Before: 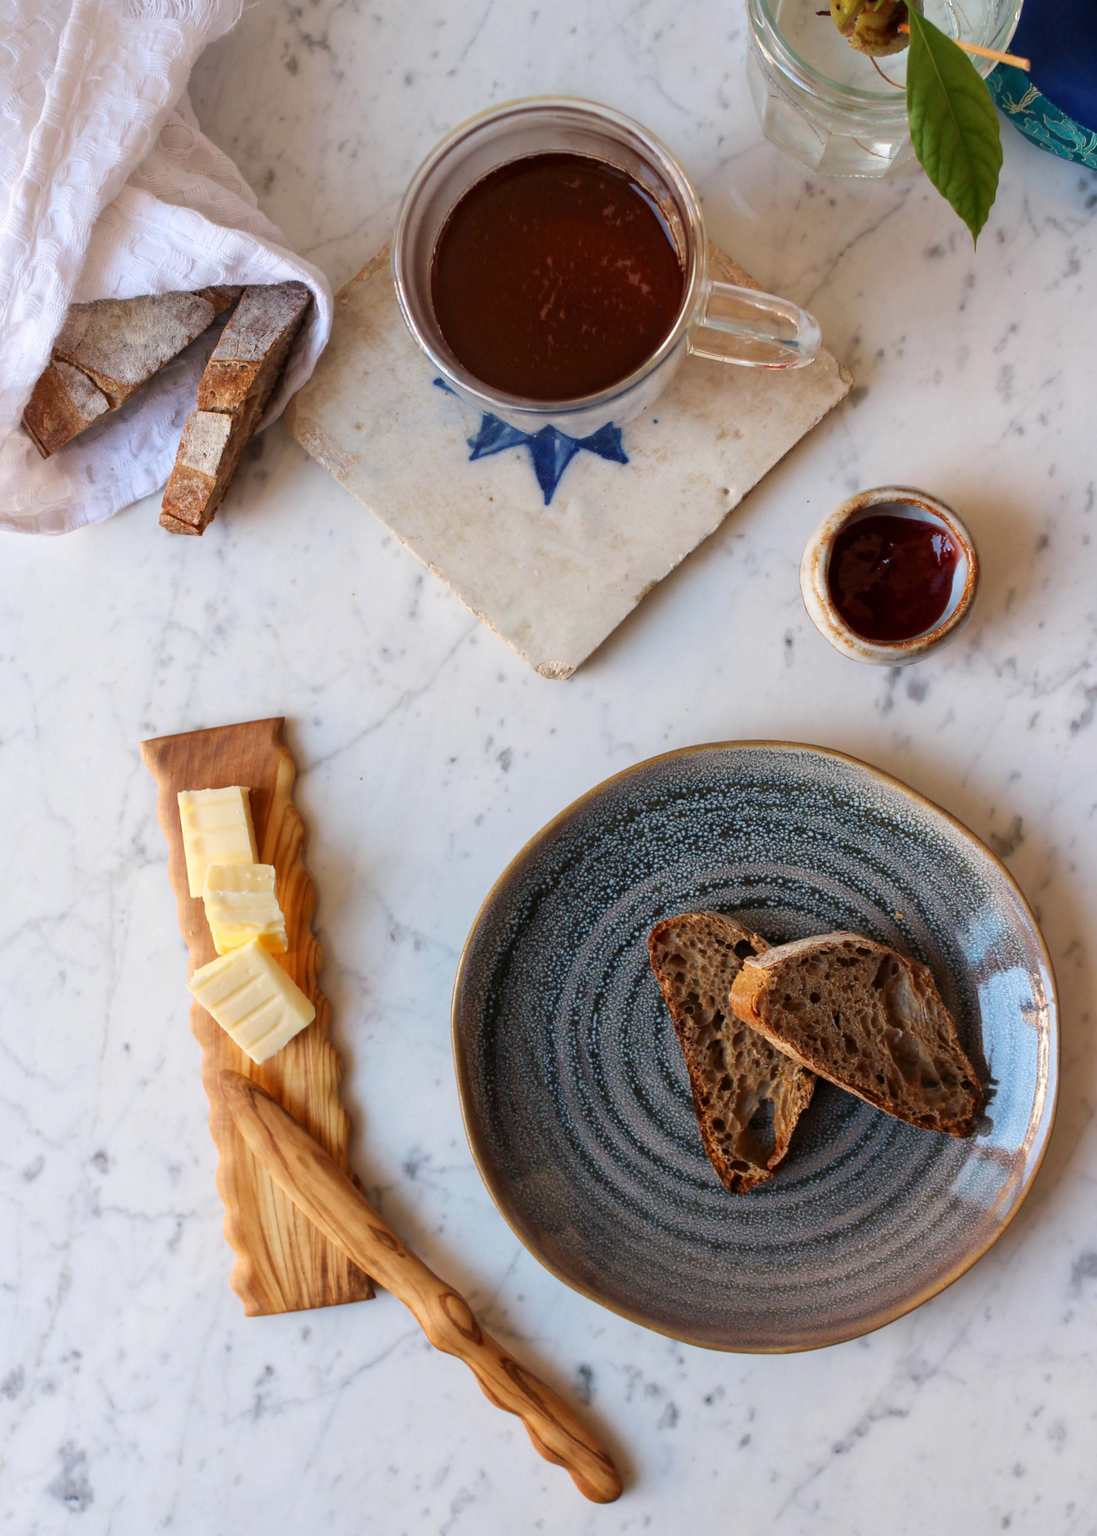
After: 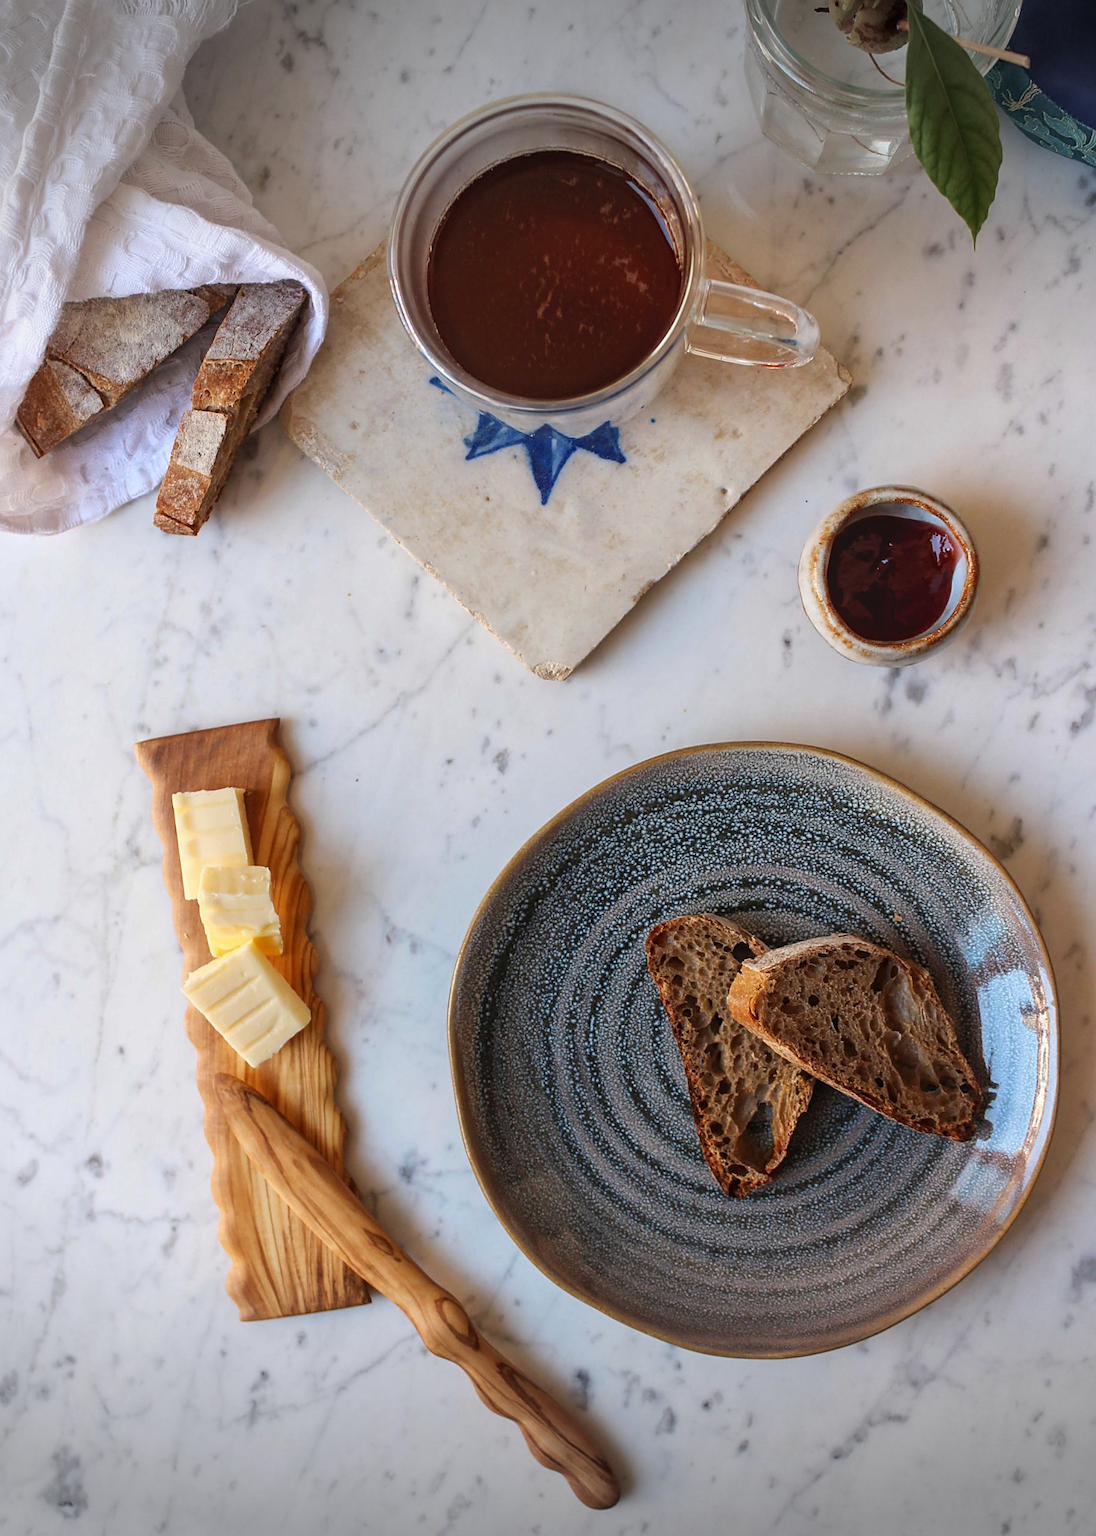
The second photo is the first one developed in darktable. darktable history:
crop and rotate: left 0.621%, top 0.265%, bottom 0.35%
sharpen: on, module defaults
color zones: curves: ch0 [(0.068, 0.464) (0.25, 0.5) (0.48, 0.508) (0.75, 0.536) (0.886, 0.476) (0.967, 0.456)]; ch1 [(0.066, 0.456) (0.25, 0.5) (0.616, 0.508) (0.746, 0.56) (0.934, 0.444)]
local contrast: detail 110%
vignetting: fall-off start 100.65%, width/height ratio 1.323
